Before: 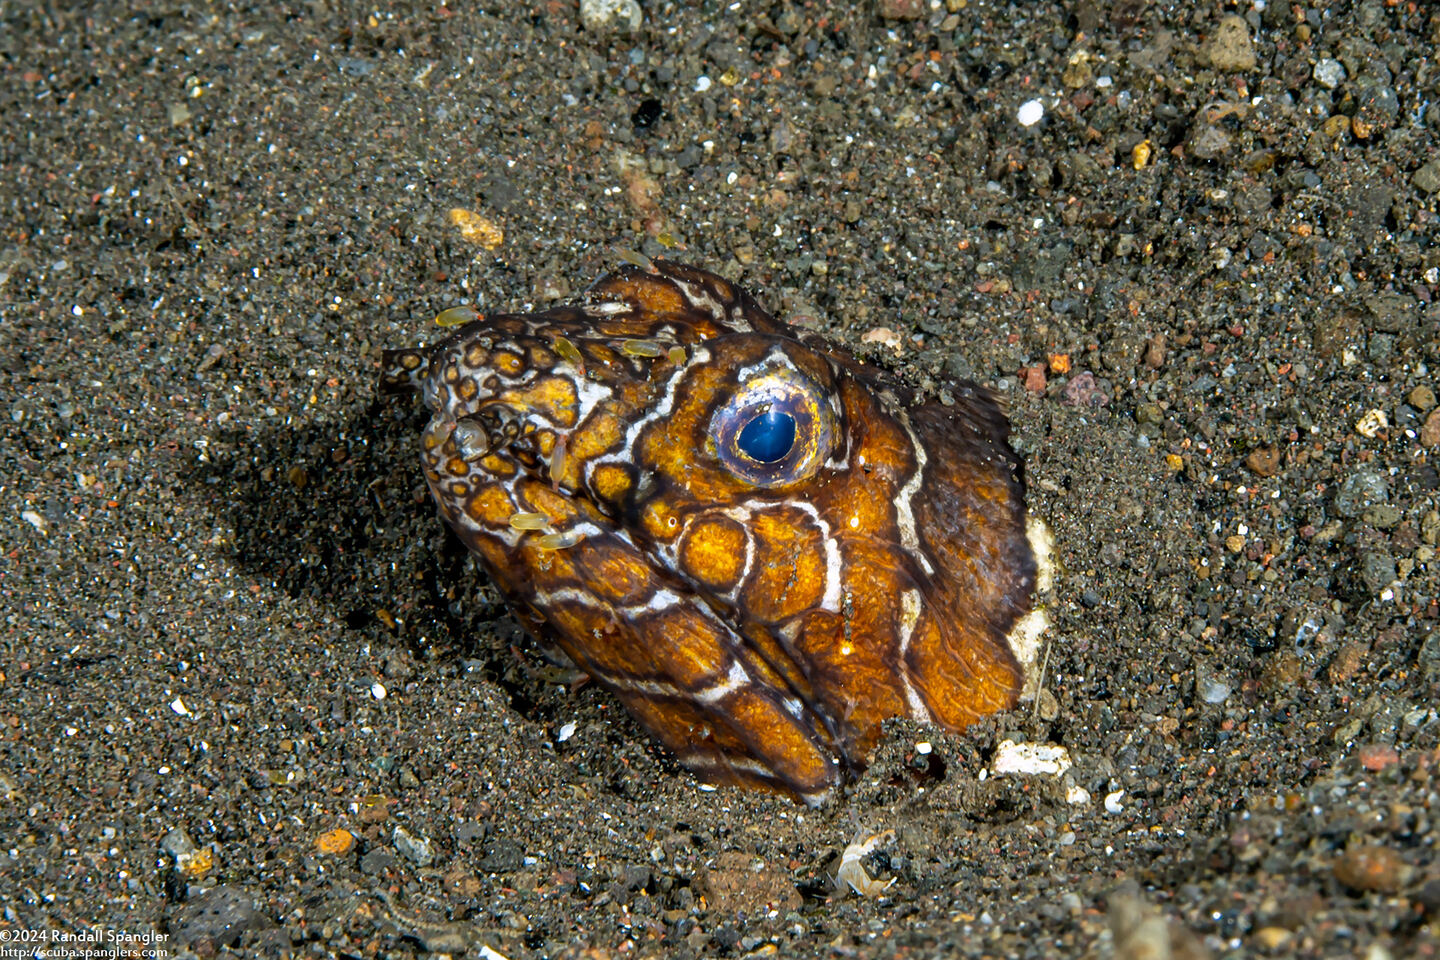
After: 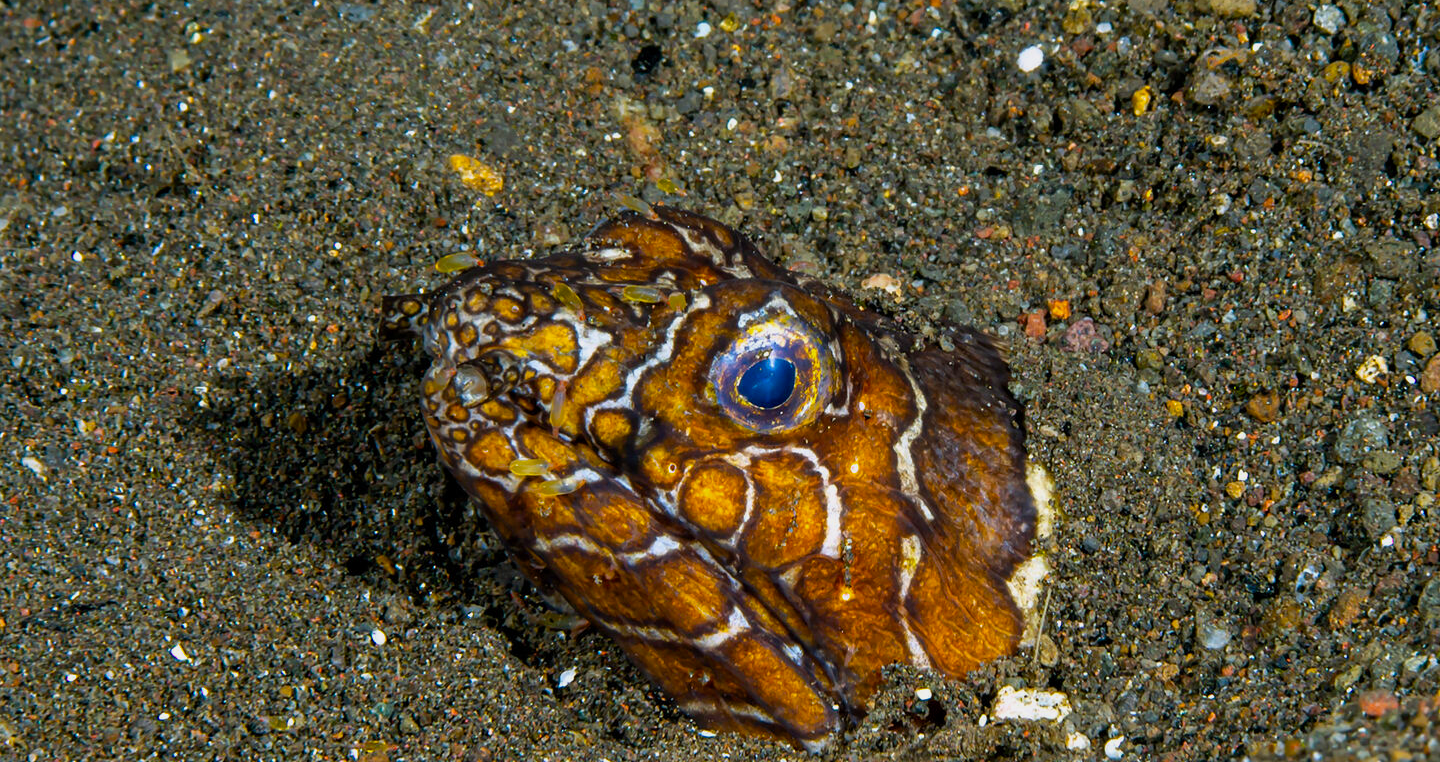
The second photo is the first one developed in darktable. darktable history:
crop and rotate: top 5.657%, bottom 14.926%
exposure: exposure -0.217 EV, compensate highlight preservation false
color balance rgb: perceptual saturation grading › global saturation 30.303%, global vibrance 20%
